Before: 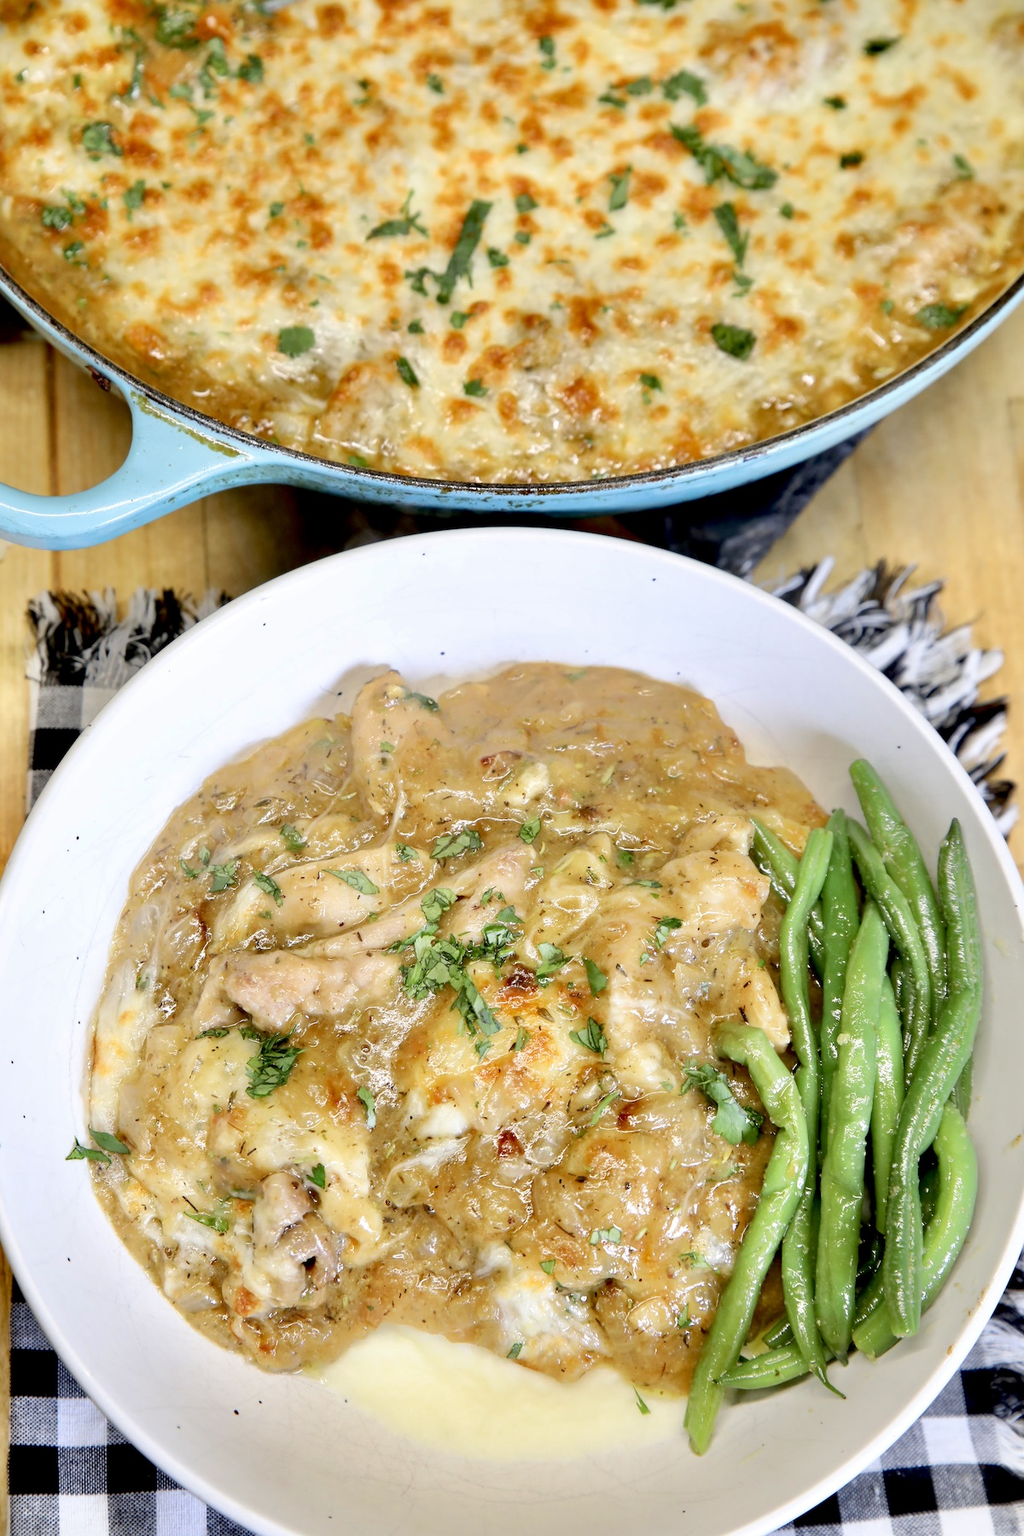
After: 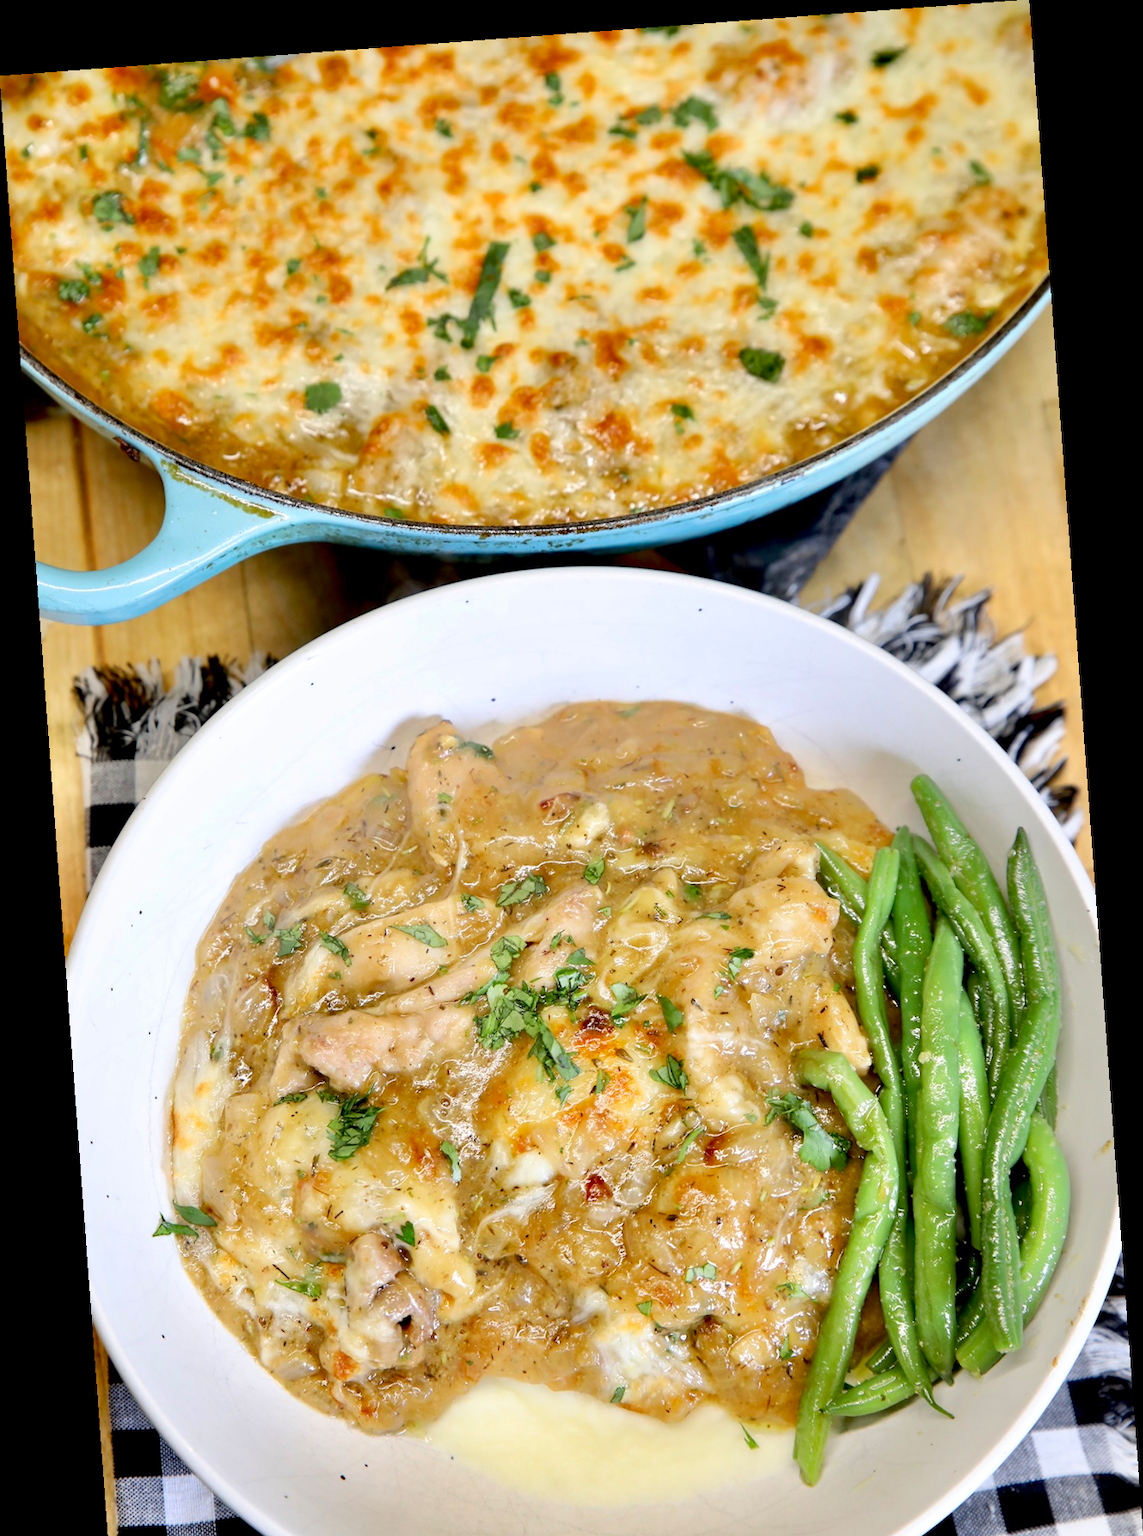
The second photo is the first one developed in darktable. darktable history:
crop and rotate: top 0%, bottom 5.097%
rotate and perspective: rotation -4.25°, automatic cropping off
